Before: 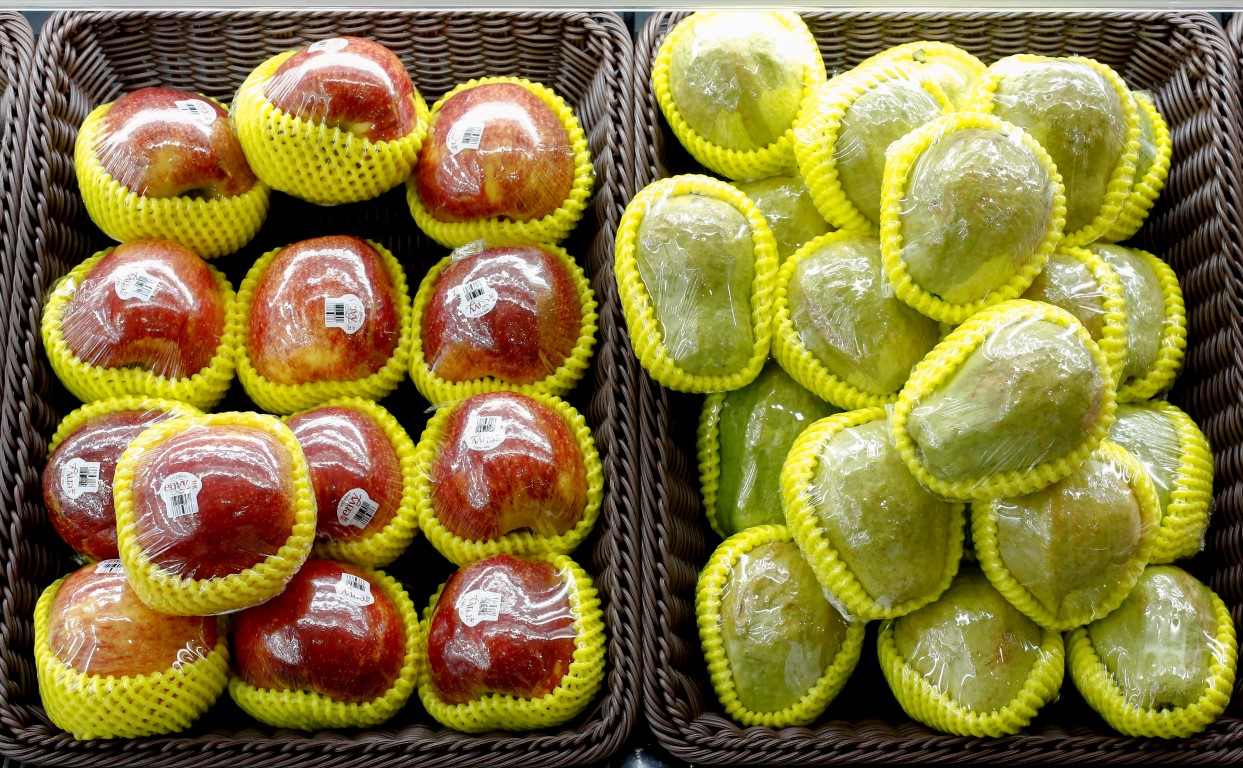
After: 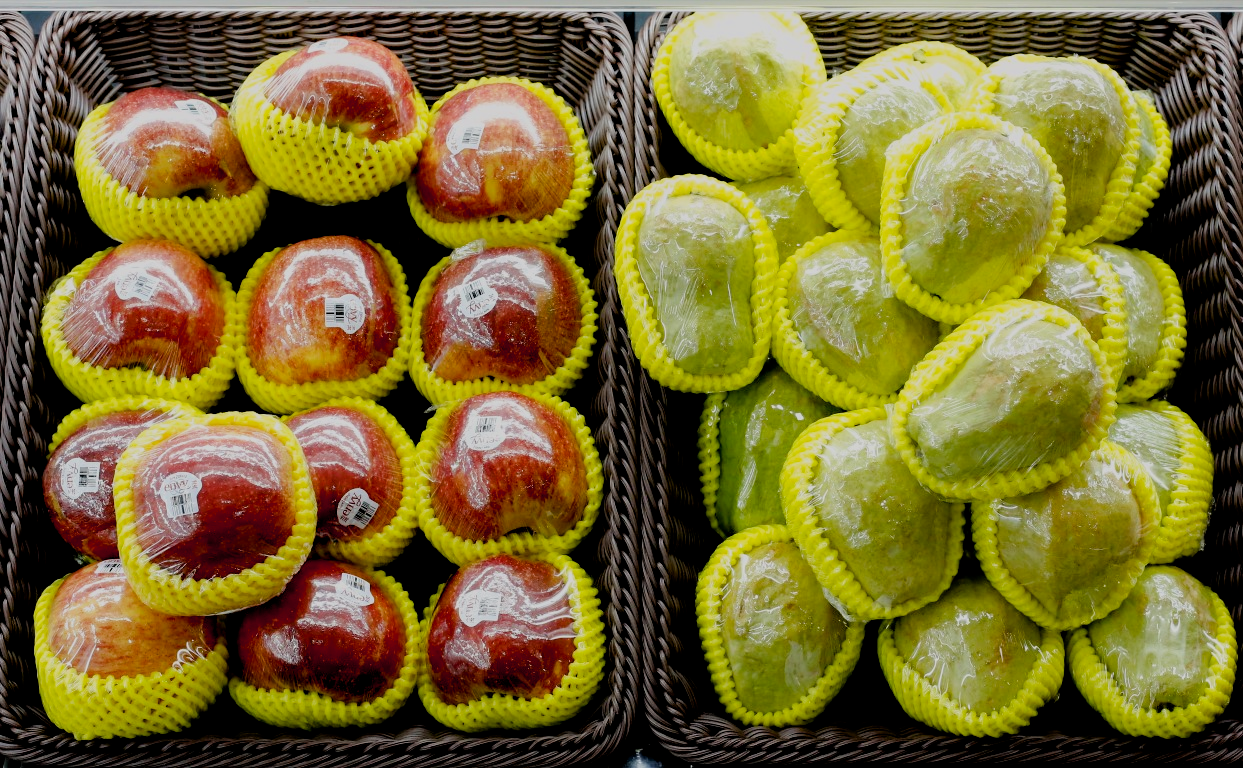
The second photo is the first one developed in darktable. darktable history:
color balance rgb: global offset › luminance -0.887%, perceptual saturation grading › global saturation 0.218%, global vibrance 20%
filmic rgb: black relative exposure -7.48 EV, white relative exposure 4.85 EV, hardness 3.39
